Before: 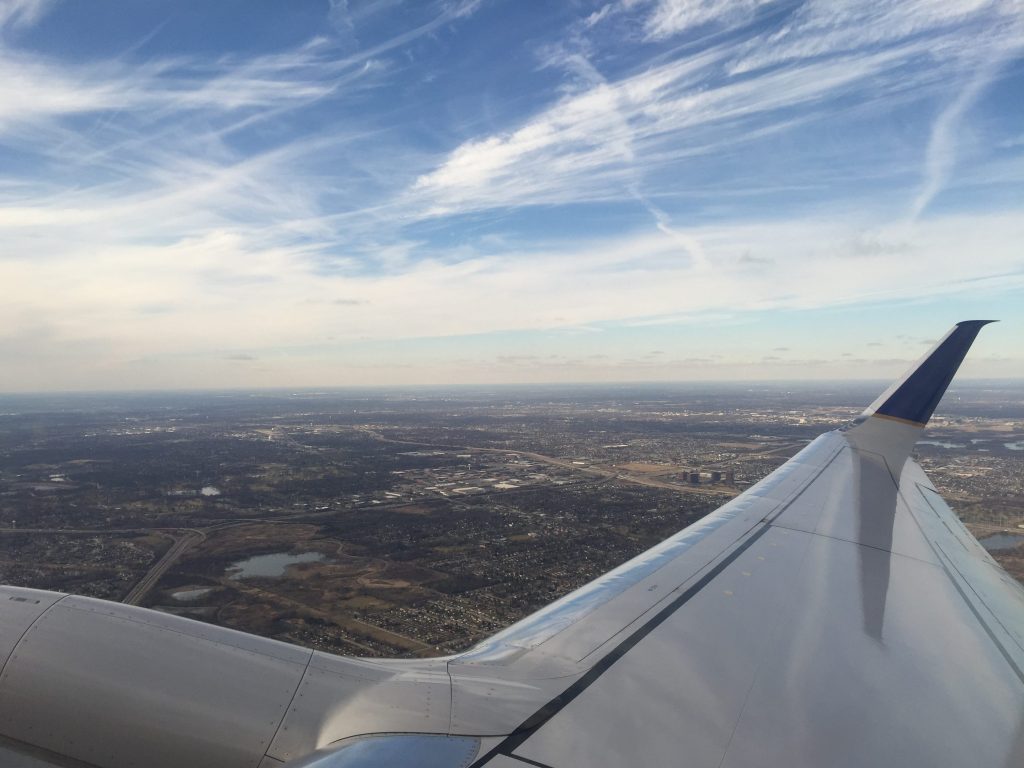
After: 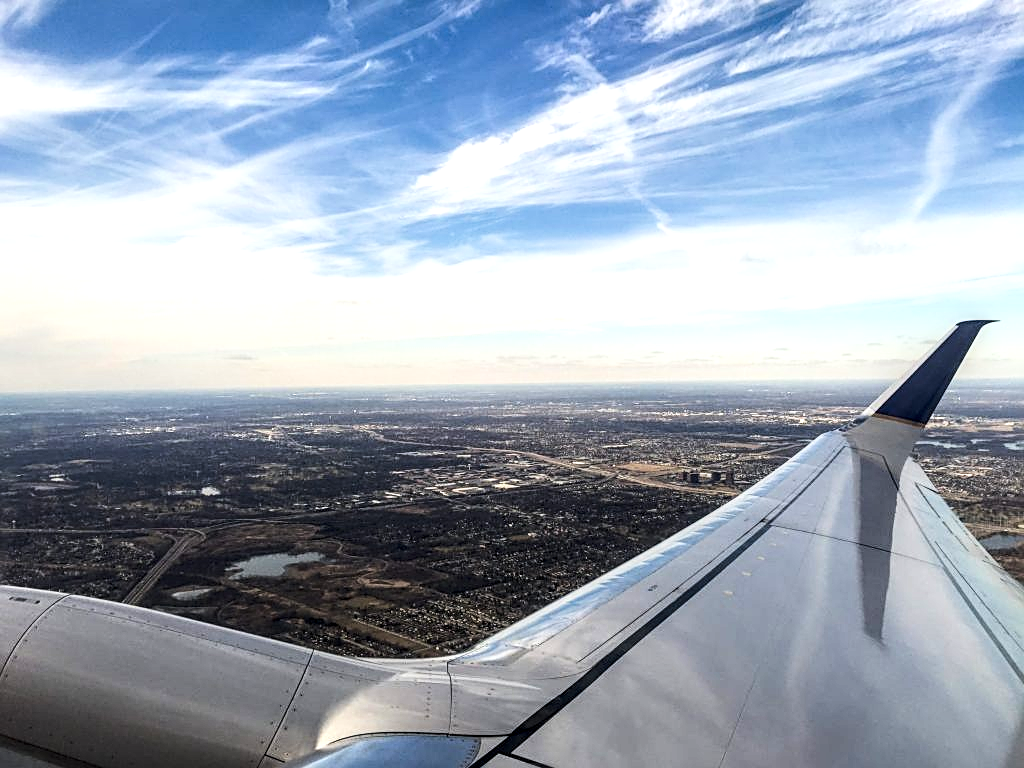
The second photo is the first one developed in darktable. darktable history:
sharpen: on, module defaults
tone equalizer: -8 EV -1.08 EV, -7 EV -1.01 EV, -6 EV -0.867 EV, -5 EV -0.578 EV, -3 EV 0.578 EV, -2 EV 0.867 EV, -1 EV 1.01 EV, +0 EV 1.08 EV, edges refinement/feathering 500, mask exposure compensation -1.57 EV, preserve details no
filmic rgb: black relative exposure -14.19 EV, white relative exposure 3.39 EV, hardness 7.89, preserve chrominance max RGB
color correction: saturation 1.32
local contrast: detail 154%
